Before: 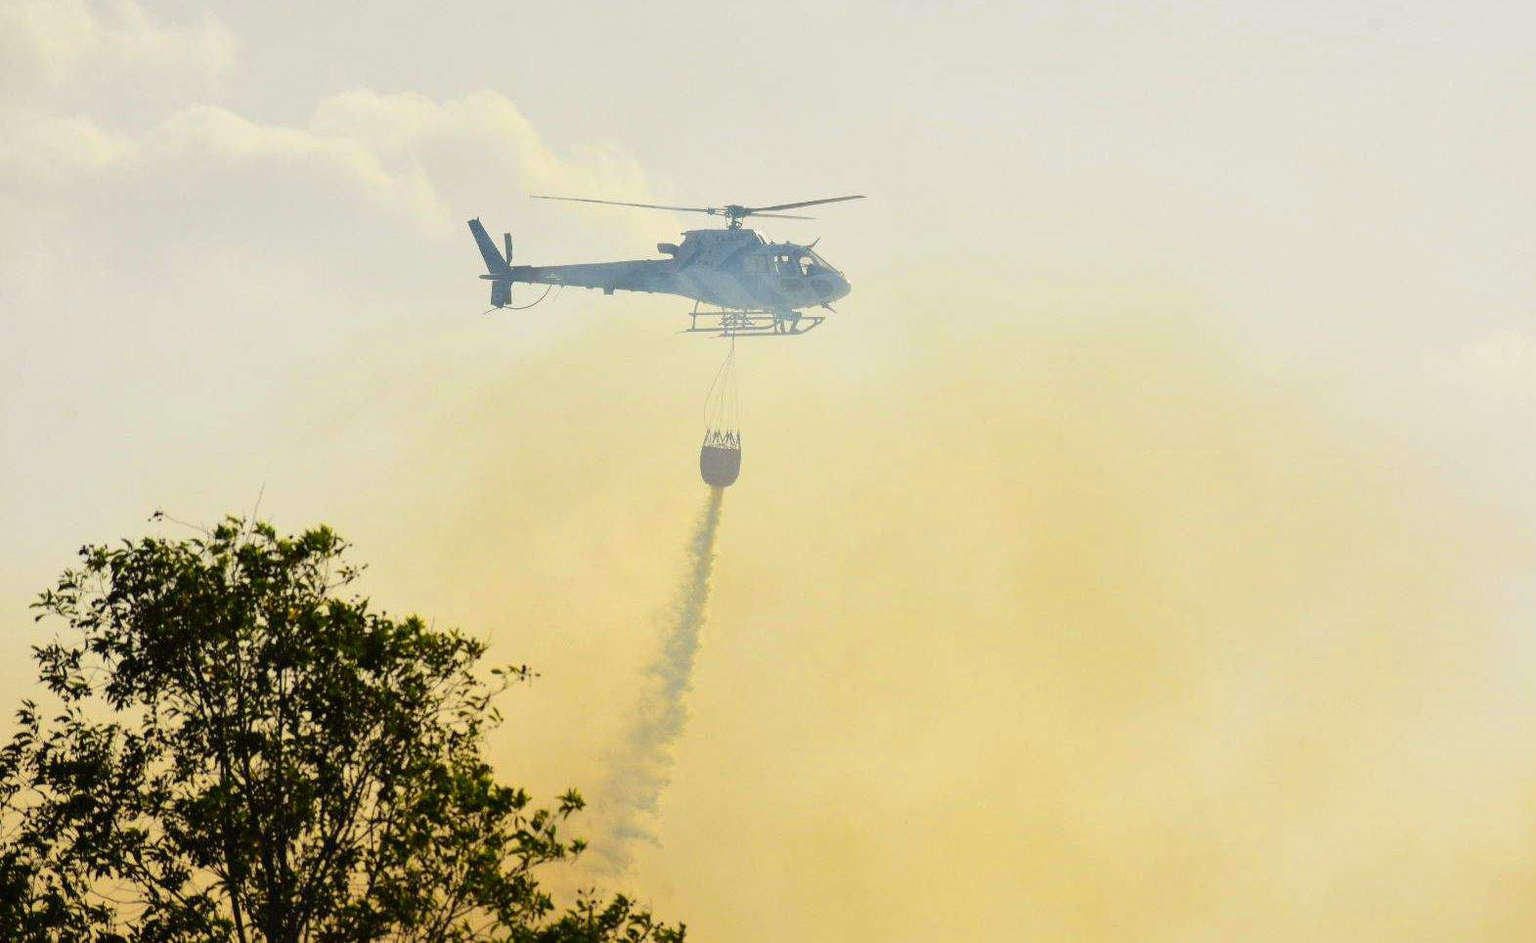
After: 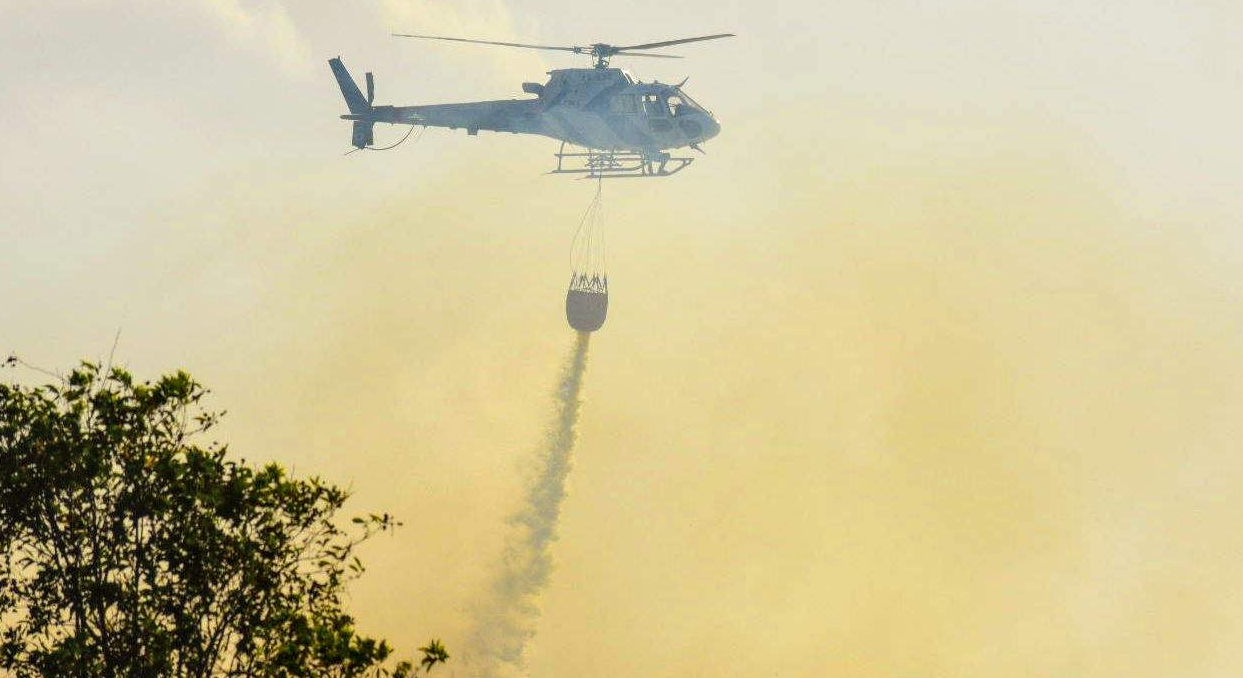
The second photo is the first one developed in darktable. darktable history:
crop: left 9.557%, top 17.27%, right 11.269%, bottom 12.332%
local contrast: on, module defaults
